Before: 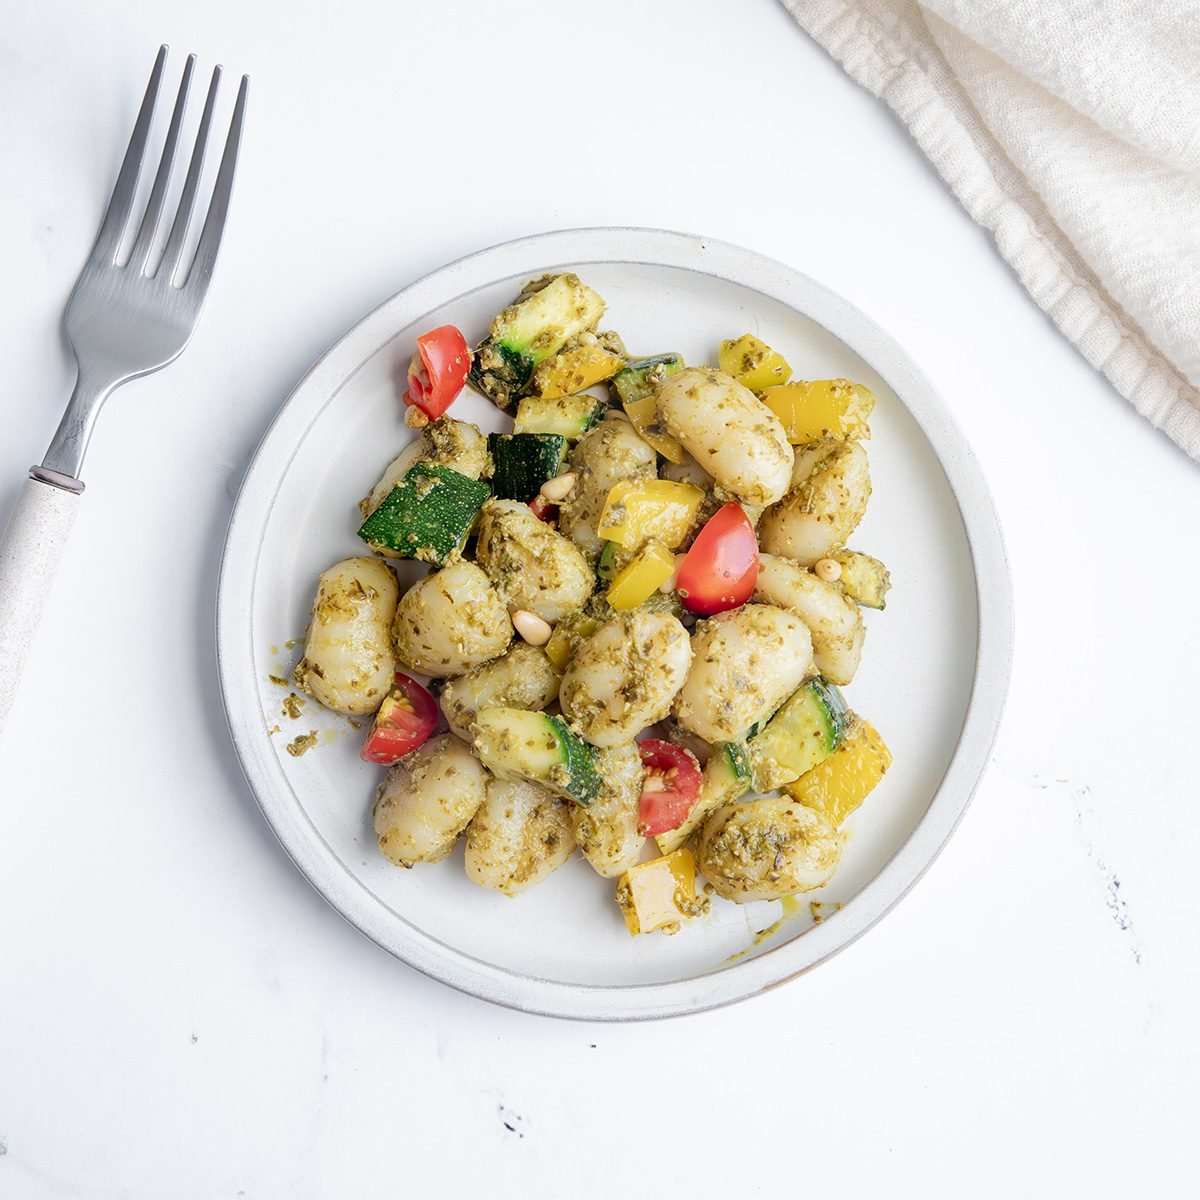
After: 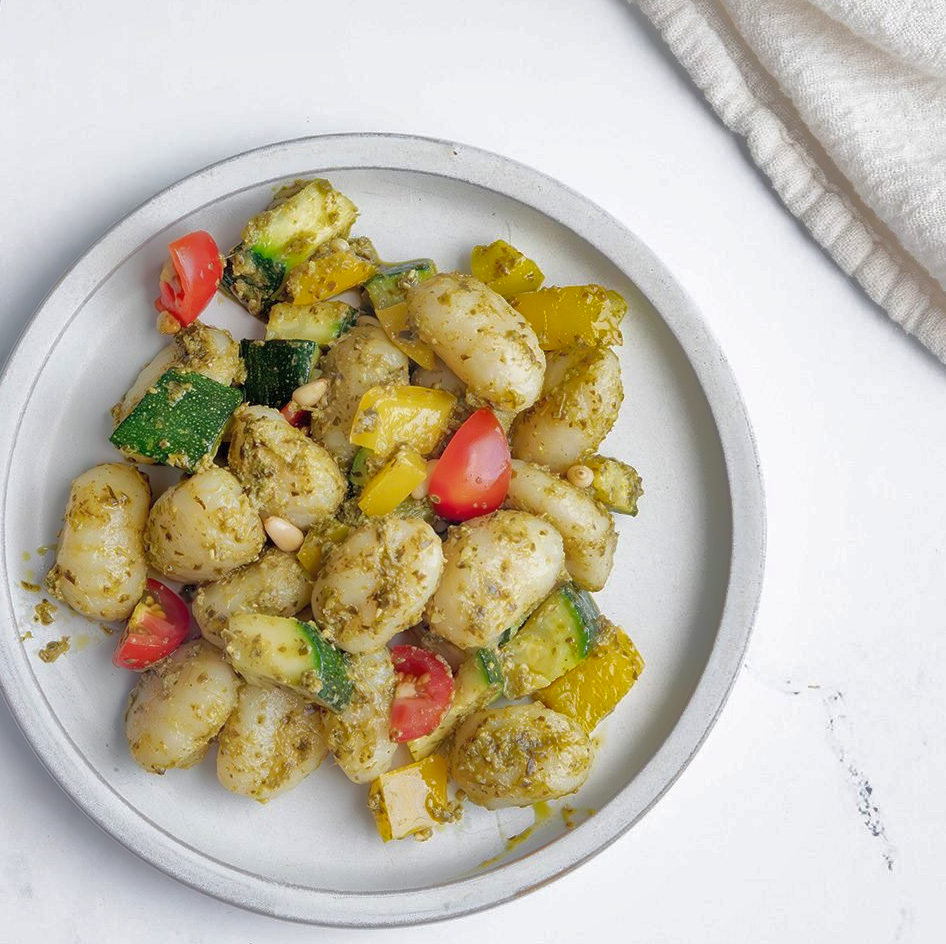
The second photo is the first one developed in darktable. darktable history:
shadows and highlights: shadows 60, highlights -60
crop and rotate: left 20.74%, top 7.912%, right 0.375%, bottom 13.378%
